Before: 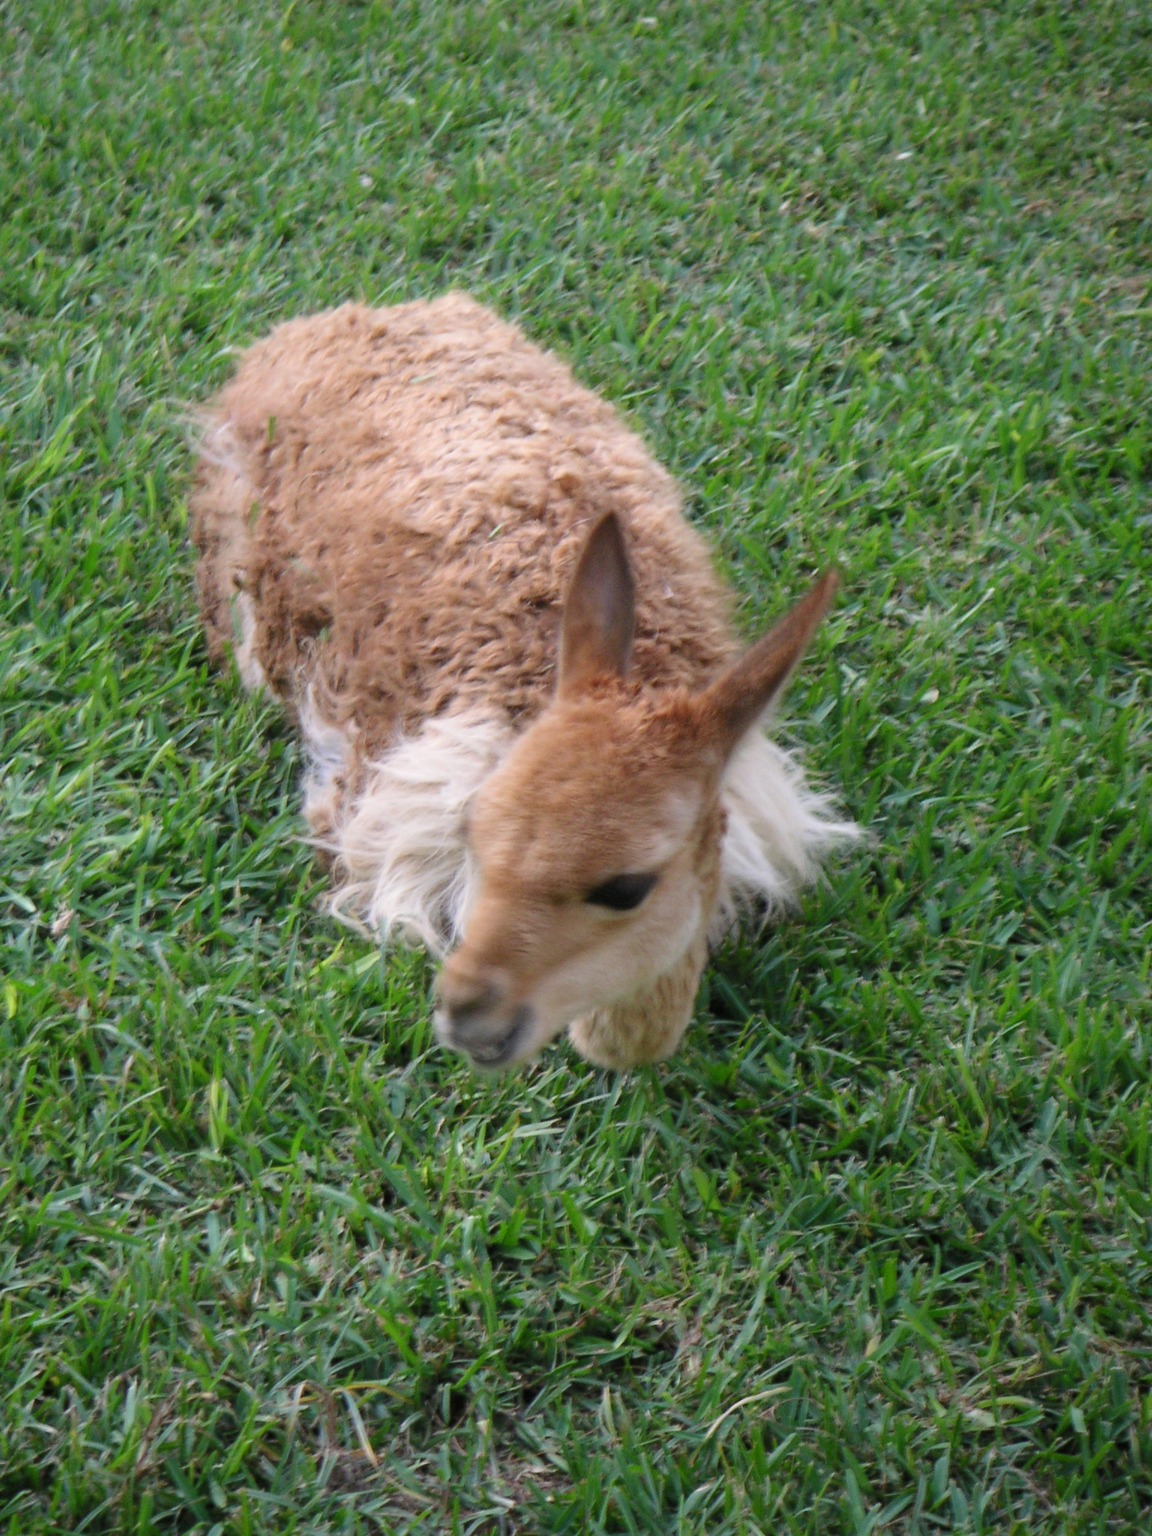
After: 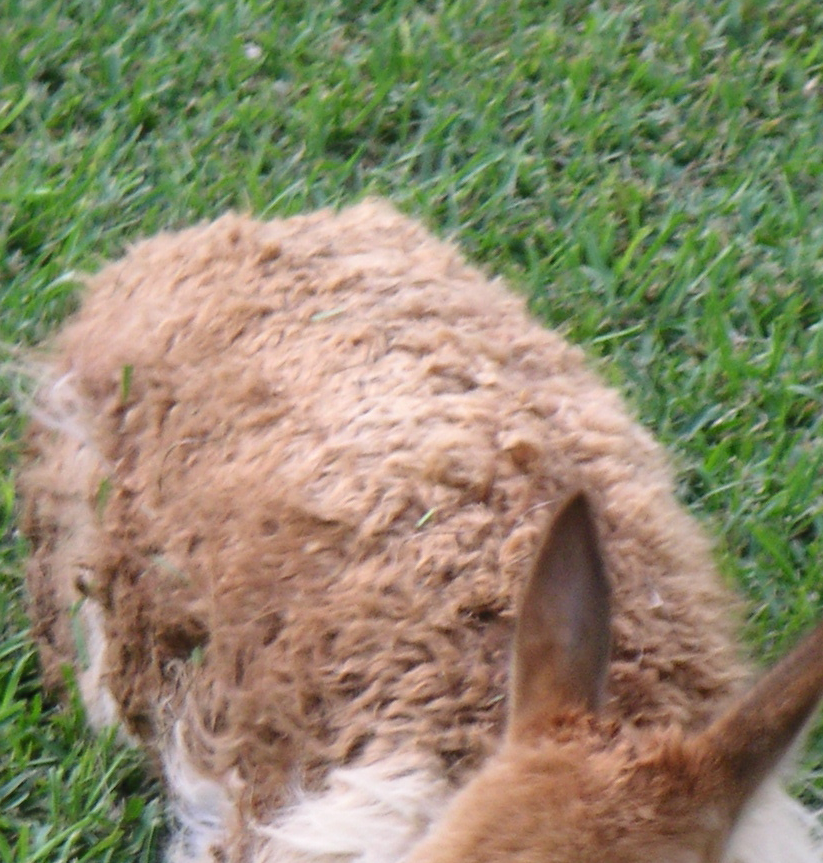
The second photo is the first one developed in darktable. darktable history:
crop: left 15.356%, top 9.309%, right 31%, bottom 48.514%
local contrast: mode bilateral grid, contrast 19, coarseness 51, detail 119%, midtone range 0.2
